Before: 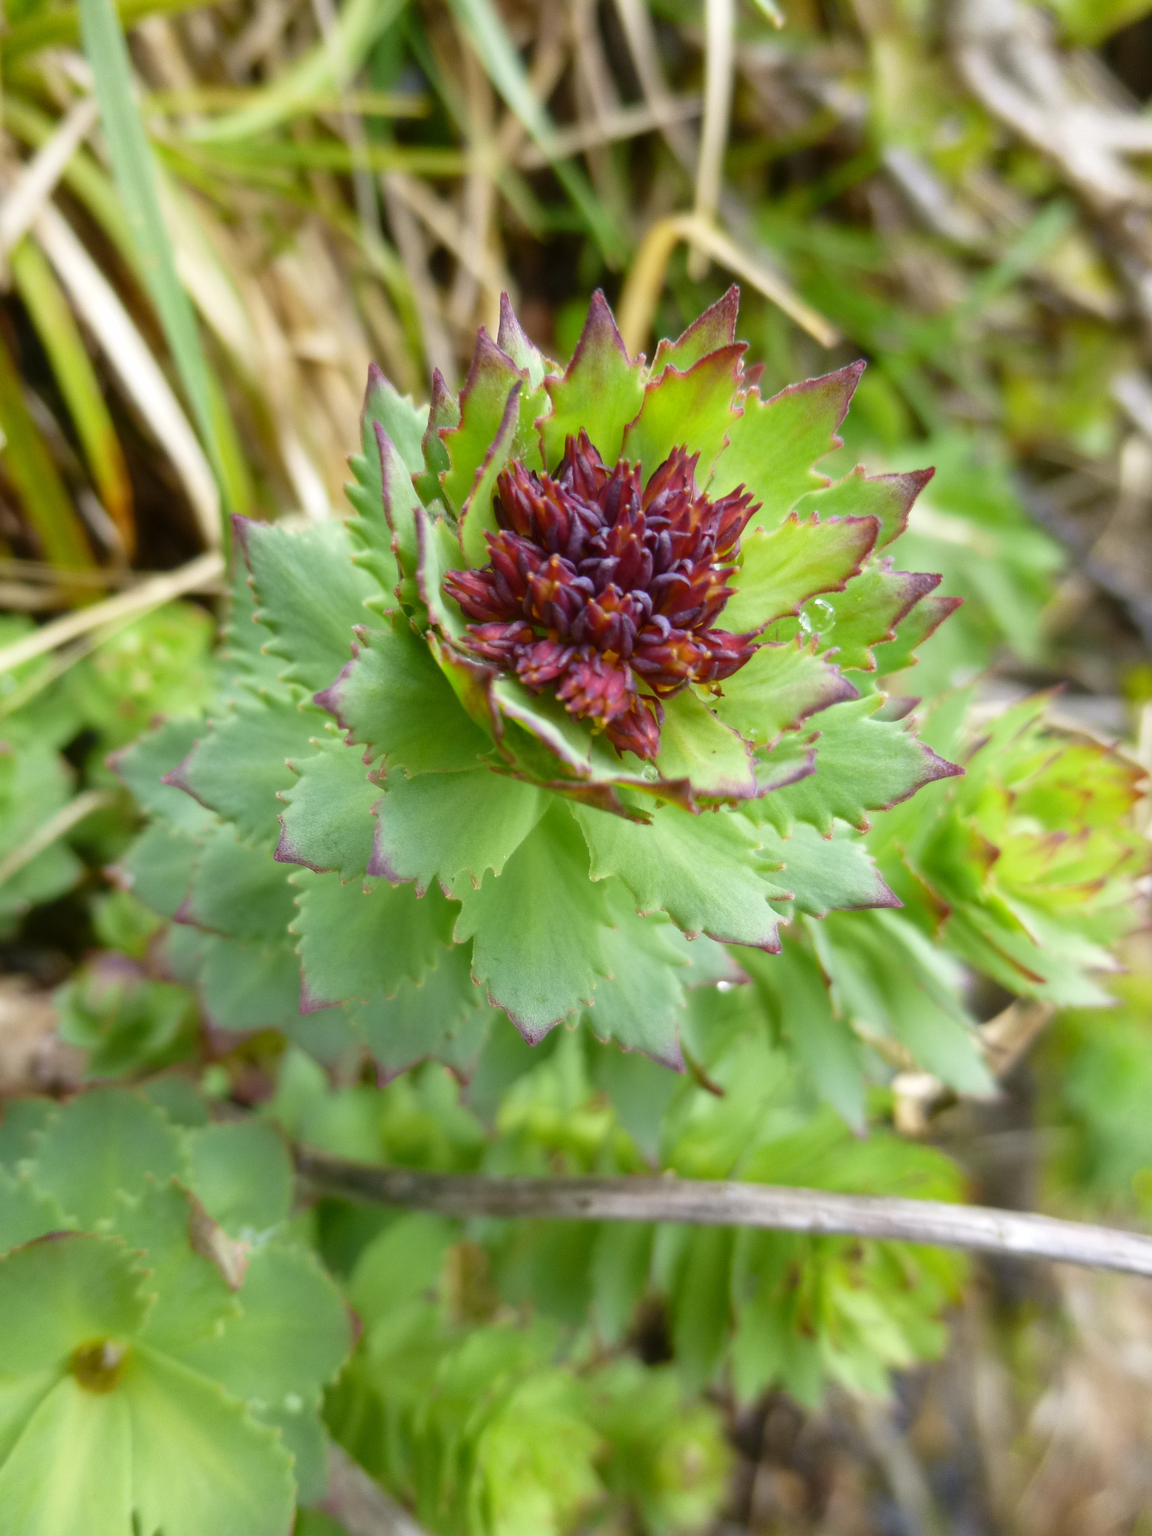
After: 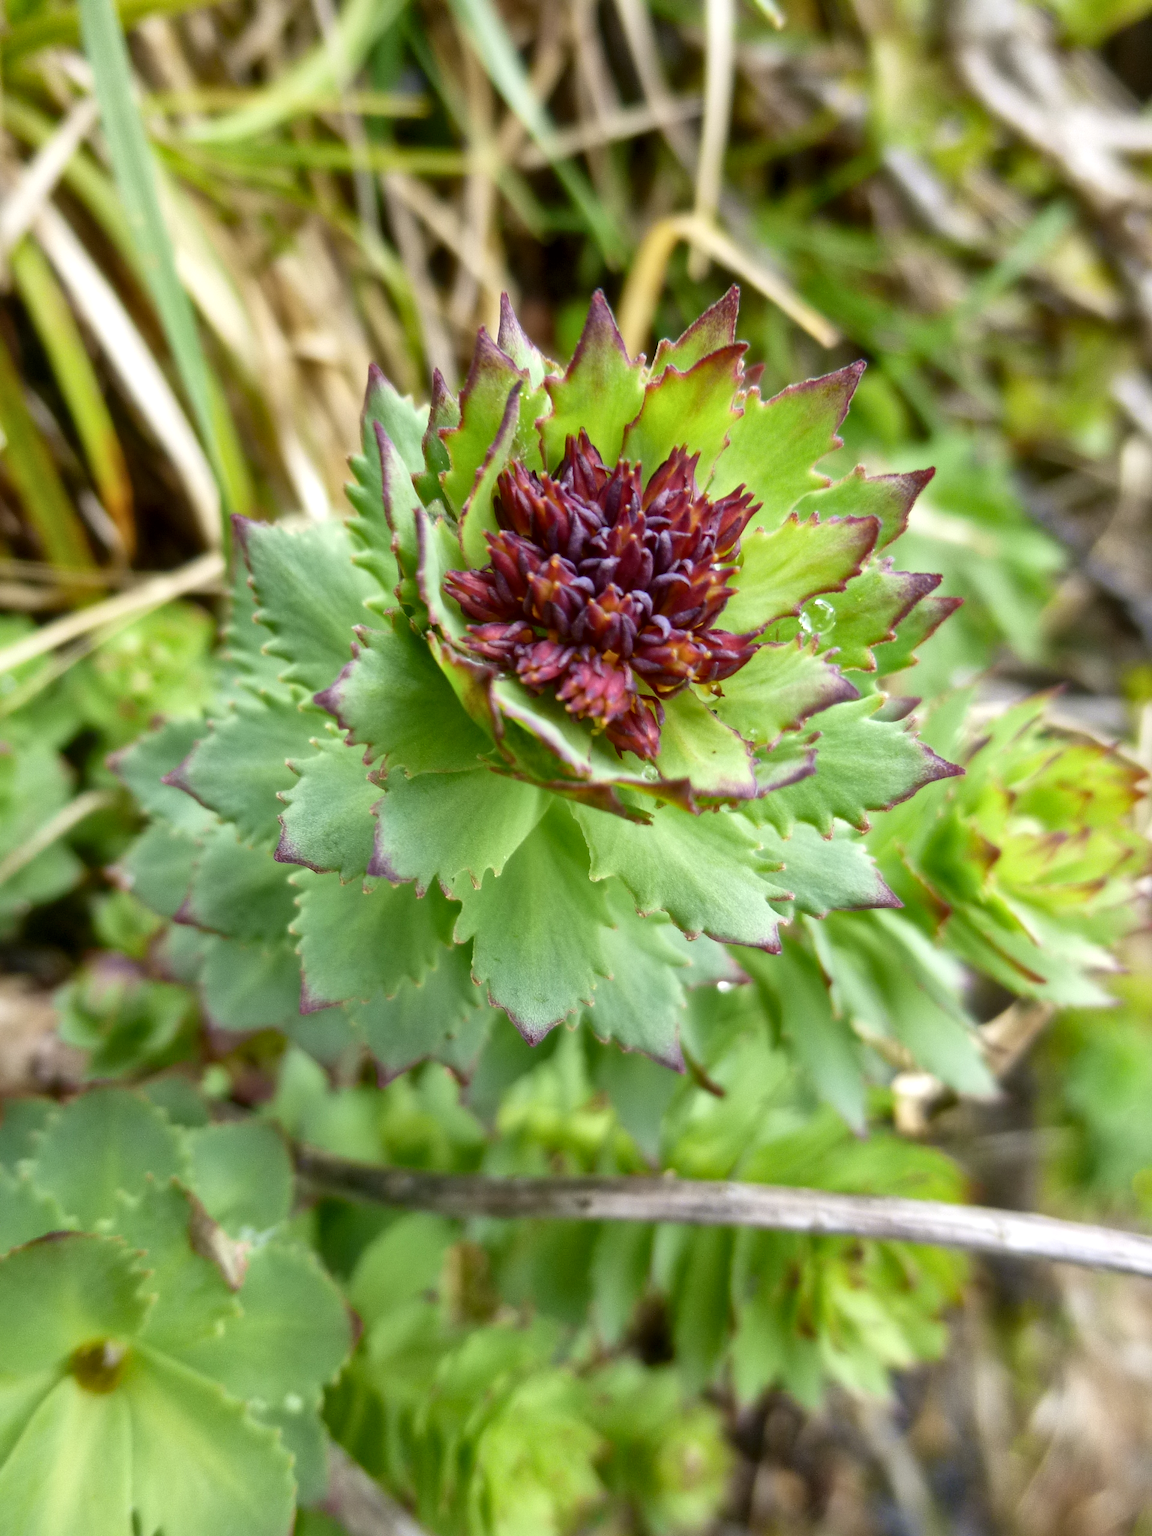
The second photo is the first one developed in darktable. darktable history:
local contrast: mode bilateral grid, contrast 19, coarseness 49, detail 157%, midtone range 0.2
tone equalizer: edges refinement/feathering 500, mask exposure compensation -1.57 EV, preserve details no
